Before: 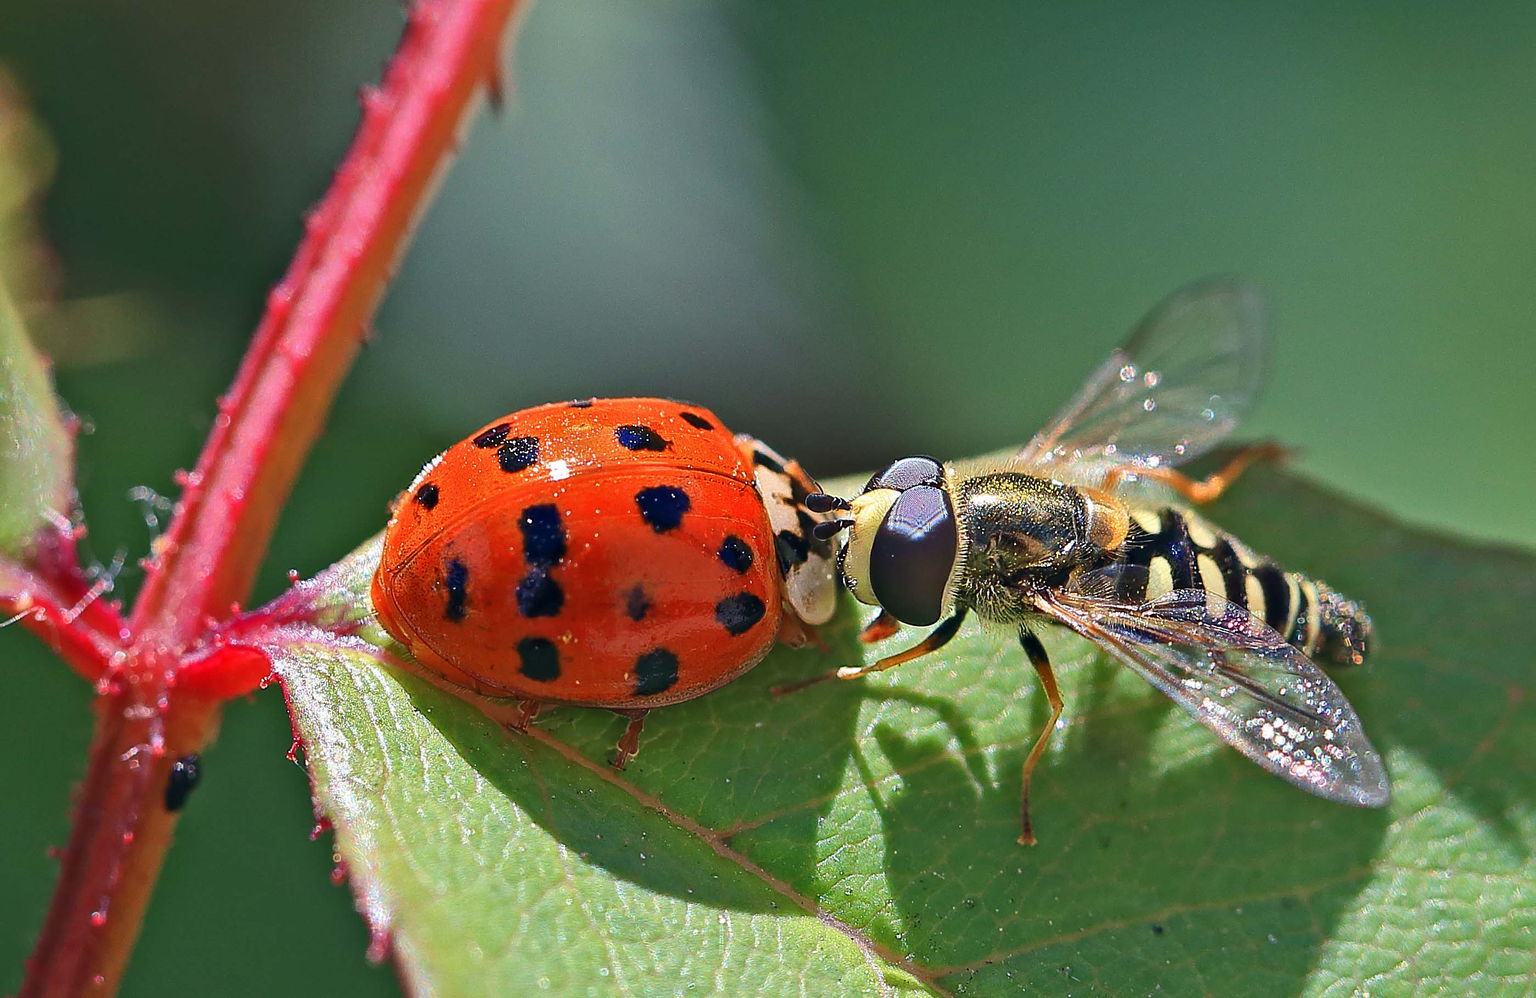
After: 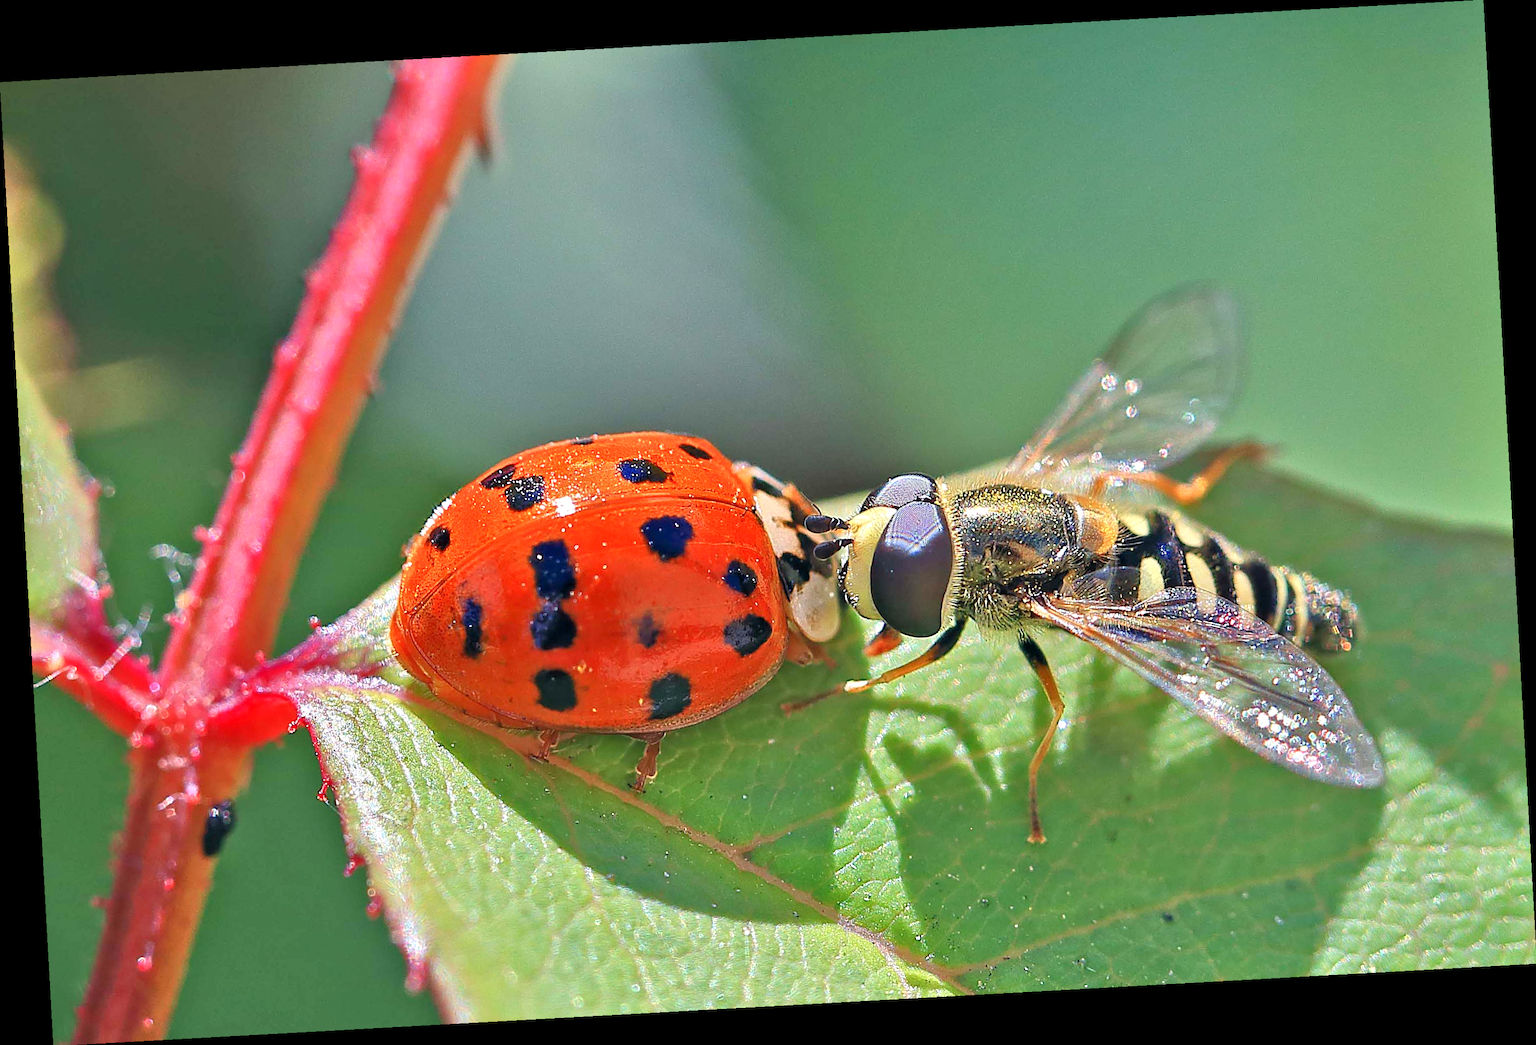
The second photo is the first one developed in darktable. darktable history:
tone equalizer: -7 EV 0.15 EV, -6 EV 0.6 EV, -5 EV 1.15 EV, -4 EV 1.33 EV, -3 EV 1.15 EV, -2 EV 0.6 EV, -1 EV 0.15 EV, mask exposure compensation -0.5 EV
rotate and perspective: rotation -3.18°, automatic cropping off
